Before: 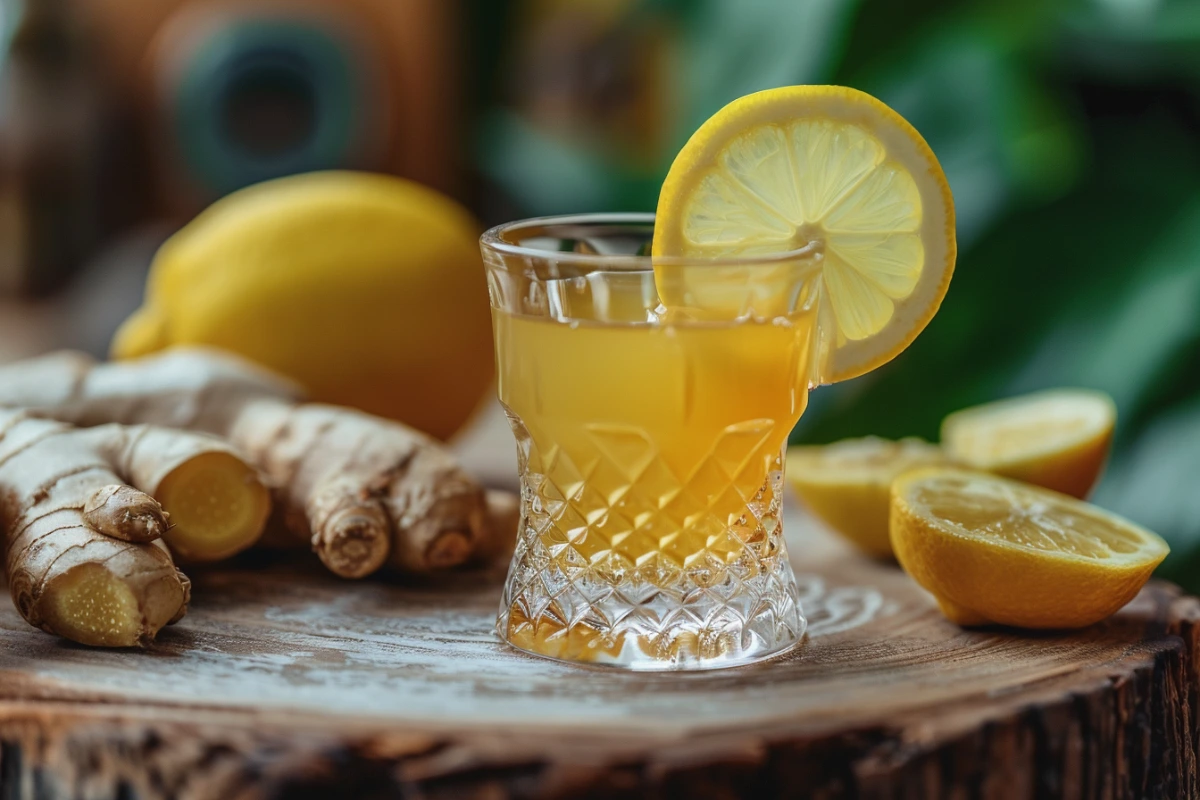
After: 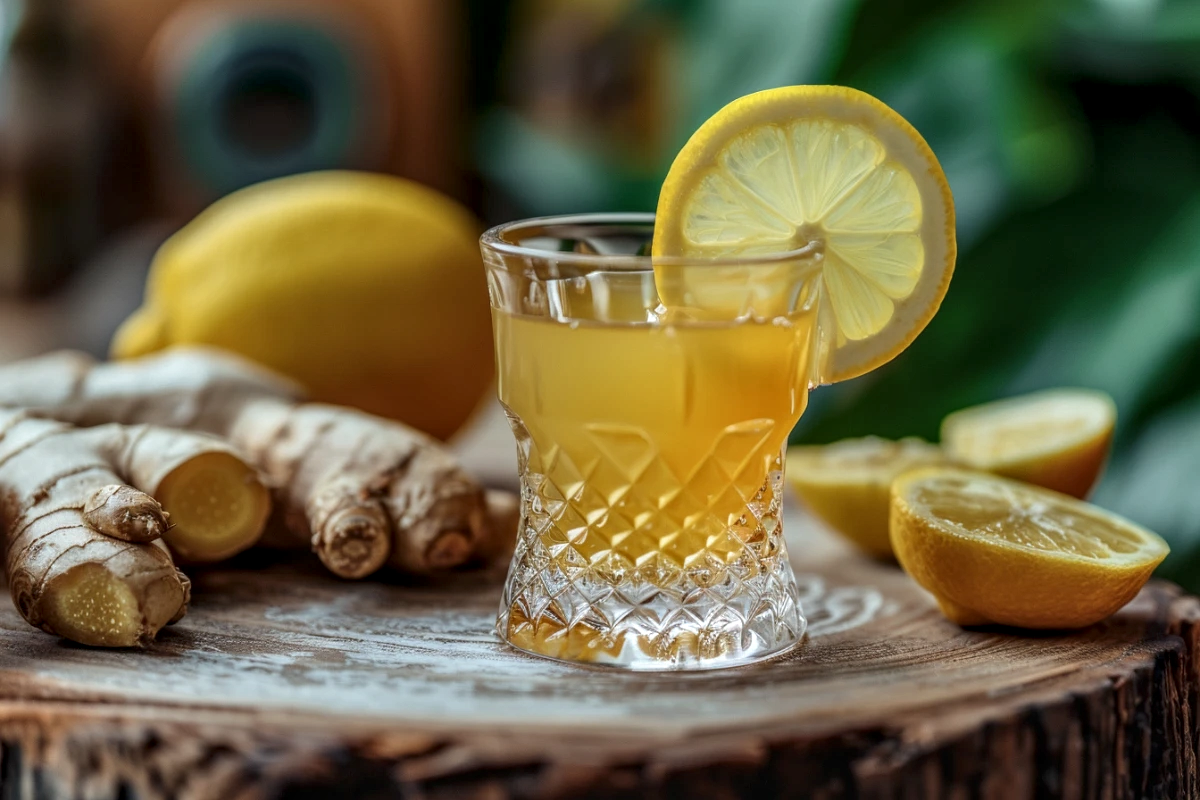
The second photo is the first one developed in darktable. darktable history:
exposure: exposure -0.072 EV, compensate highlight preservation false
local contrast: highlights 61%, detail 143%, midtone range 0.428
